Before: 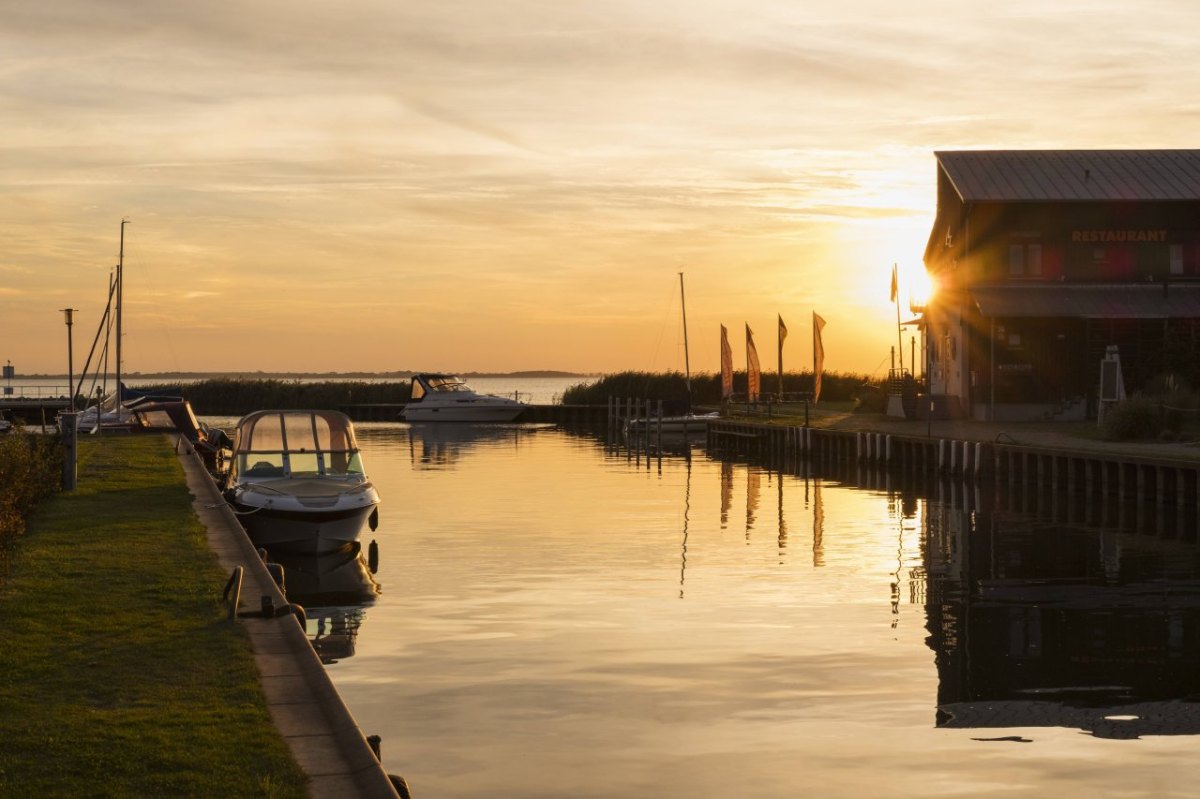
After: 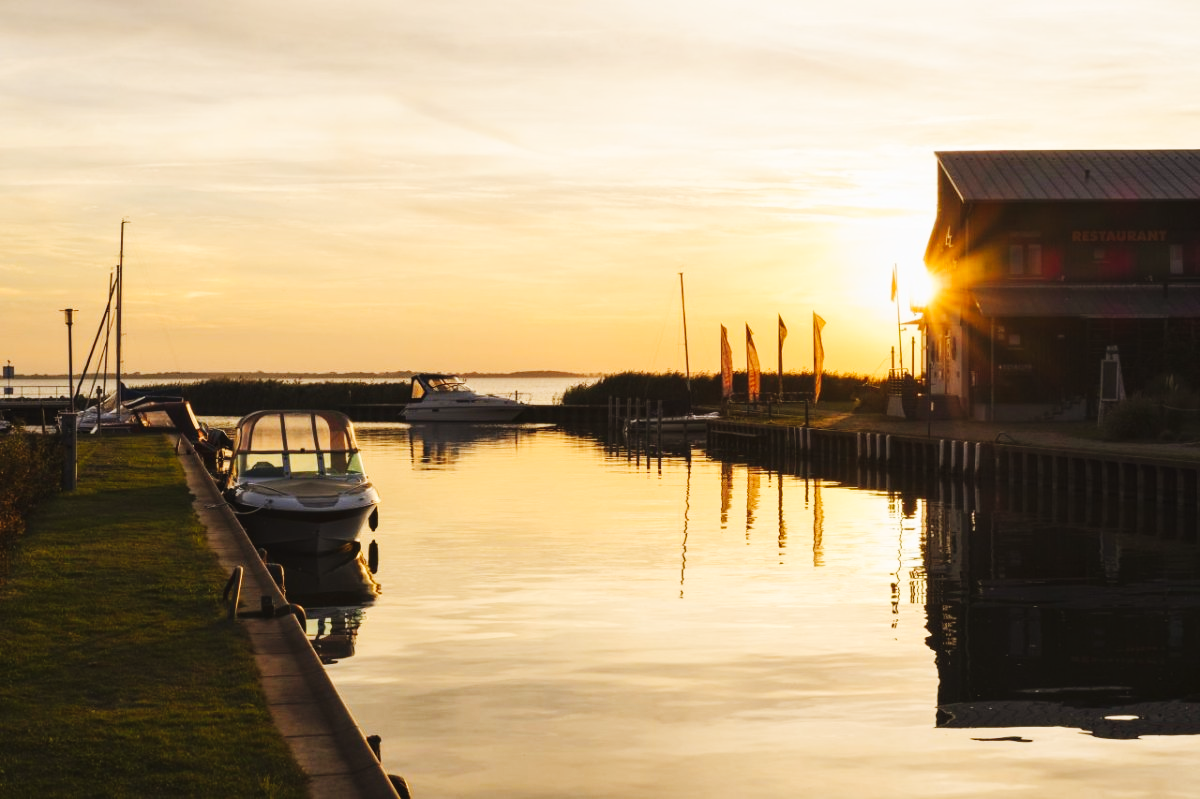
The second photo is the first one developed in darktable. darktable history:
tone curve: curves: ch0 [(0, 0.026) (0.184, 0.172) (0.391, 0.468) (0.446, 0.56) (0.605, 0.758) (0.831, 0.931) (0.992, 1)]; ch1 [(0, 0) (0.437, 0.447) (0.501, 0.502) (0.538, 0.539) (0.574, 0.589) (0.617, 0.64) (0.699, 0.749) (0.859, 0.919) (1, 1)]; ch2 [(0, 0) (0.33, 0.301) (0.421, 0.443) (0.447, 0.482) (0.499, 0.509) (0.538, 0.564) (0.585, 0.615) (0.664, 0.664) (1, 1)], preserve colors none
